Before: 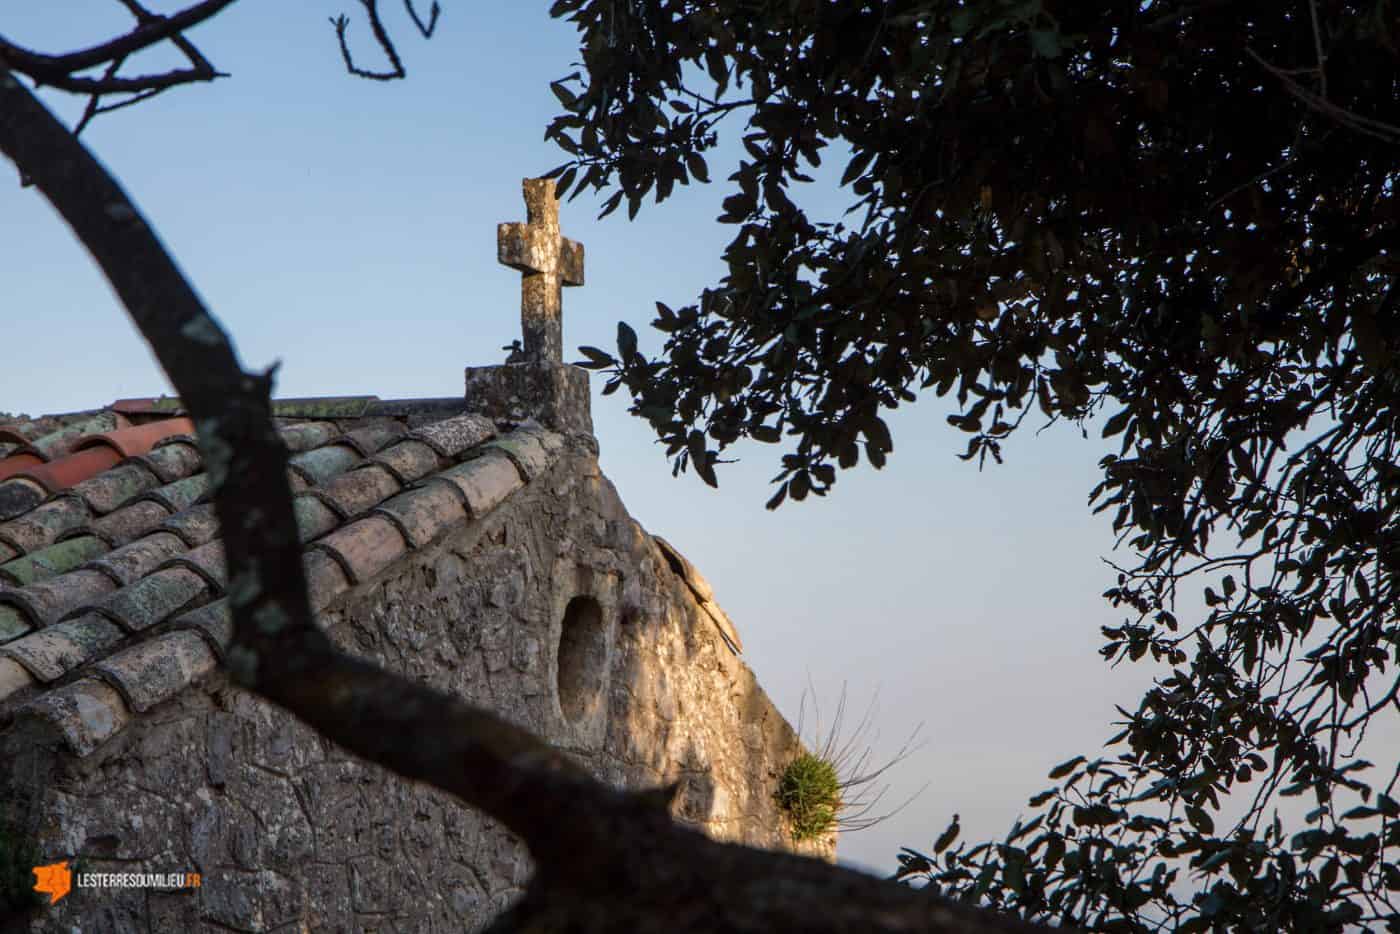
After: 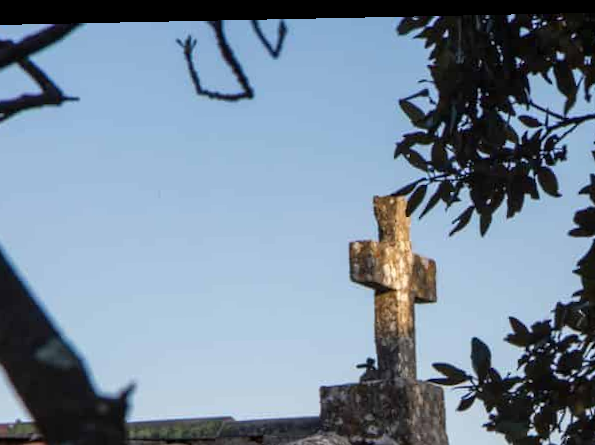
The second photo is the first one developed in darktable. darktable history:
crop and rotate: left 10.817%, top 0.062%, right 47.194%, bottom 53.626%
rotate and perspective: rotation -1.17°, automatic cropping off
